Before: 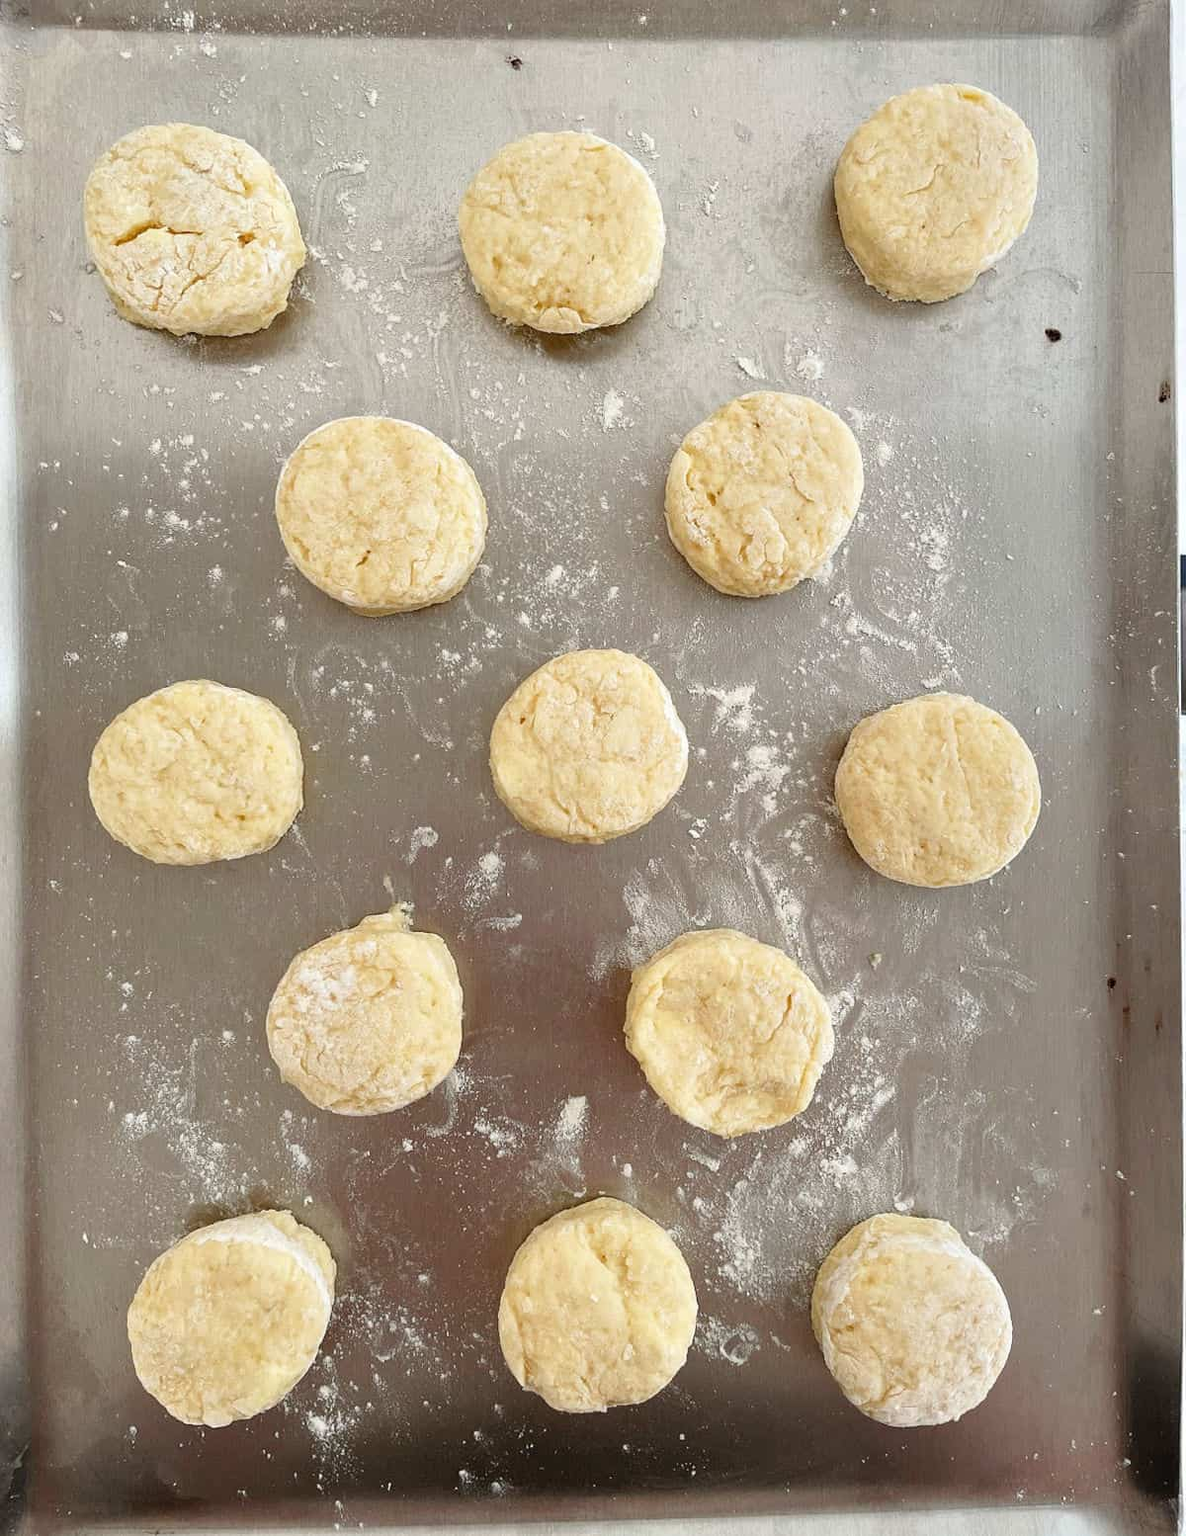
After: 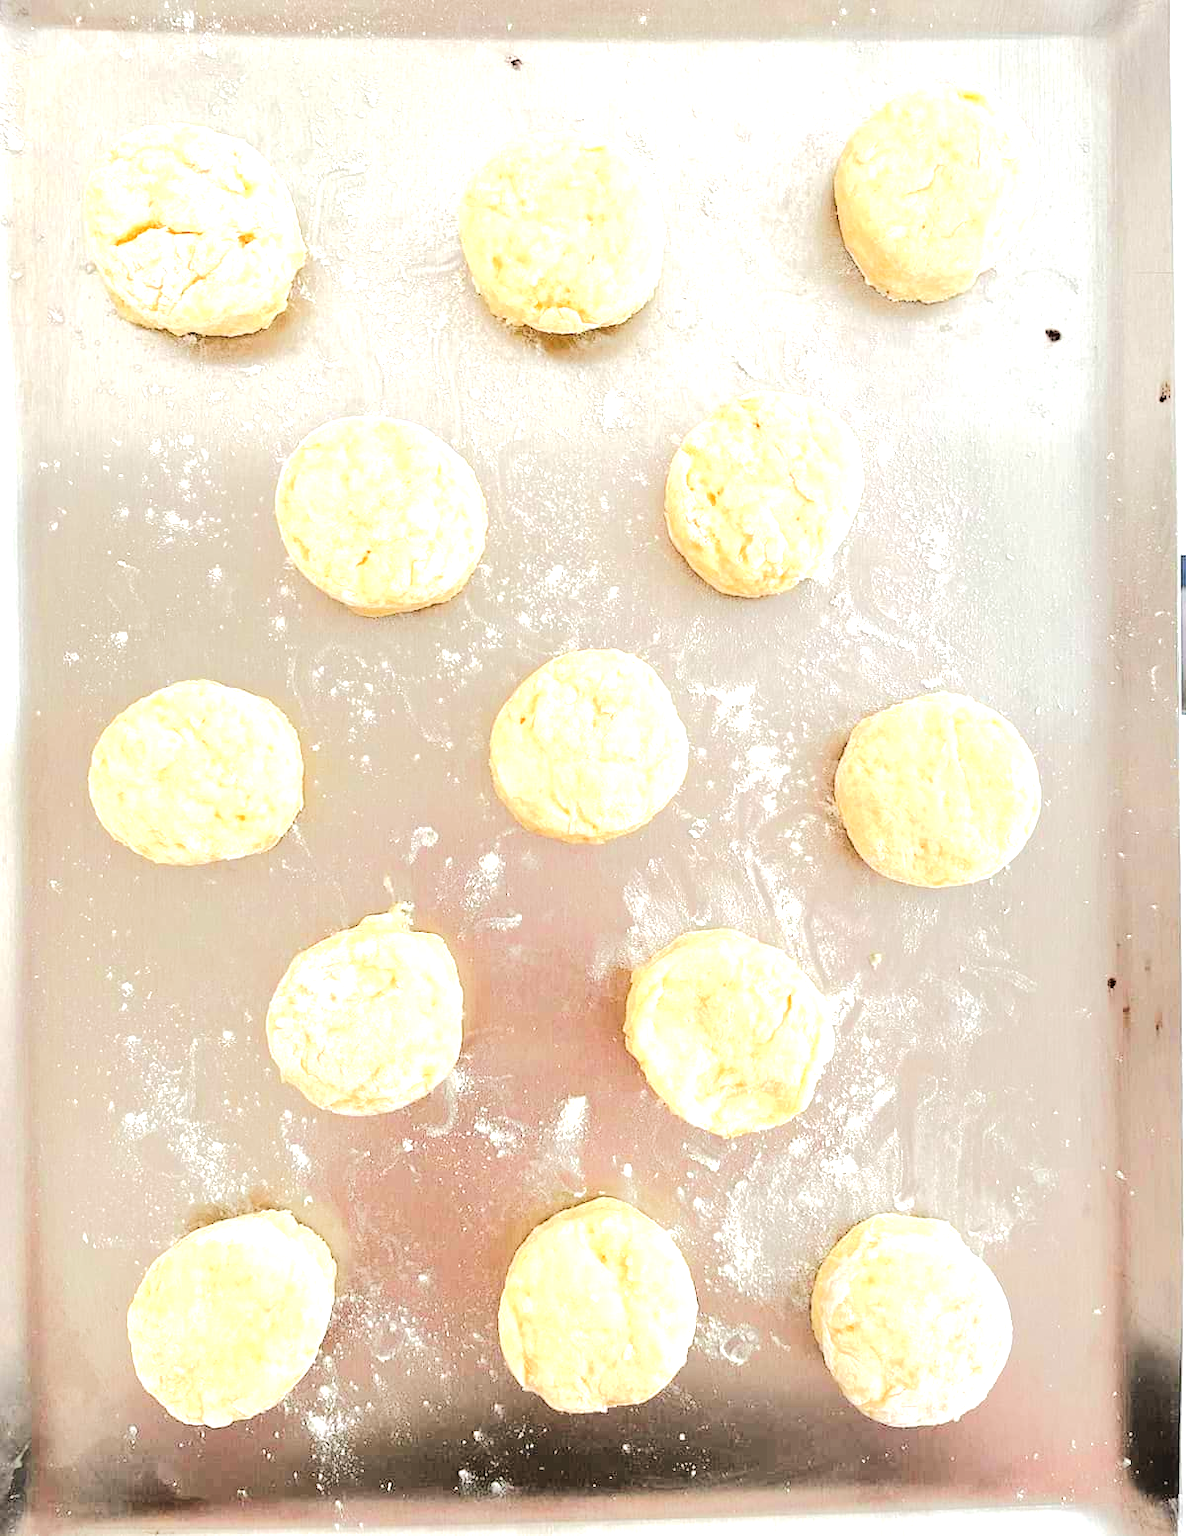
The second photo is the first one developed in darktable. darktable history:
tone equalizer: -7 EV 0.158 EV, -6 EV 0.573 EV, -5 EV 1.12 EV, -4 EV 1.37 EV, -3 EV 1.18 EV, -2 EV 0.6 EV, -1 EV 0.146 EV, edges refinement/feathering 500, mask exposure compensation -1.57 EV, preserve details no
exposure: exposure 0.944 EV, compensate highlight preservation false
